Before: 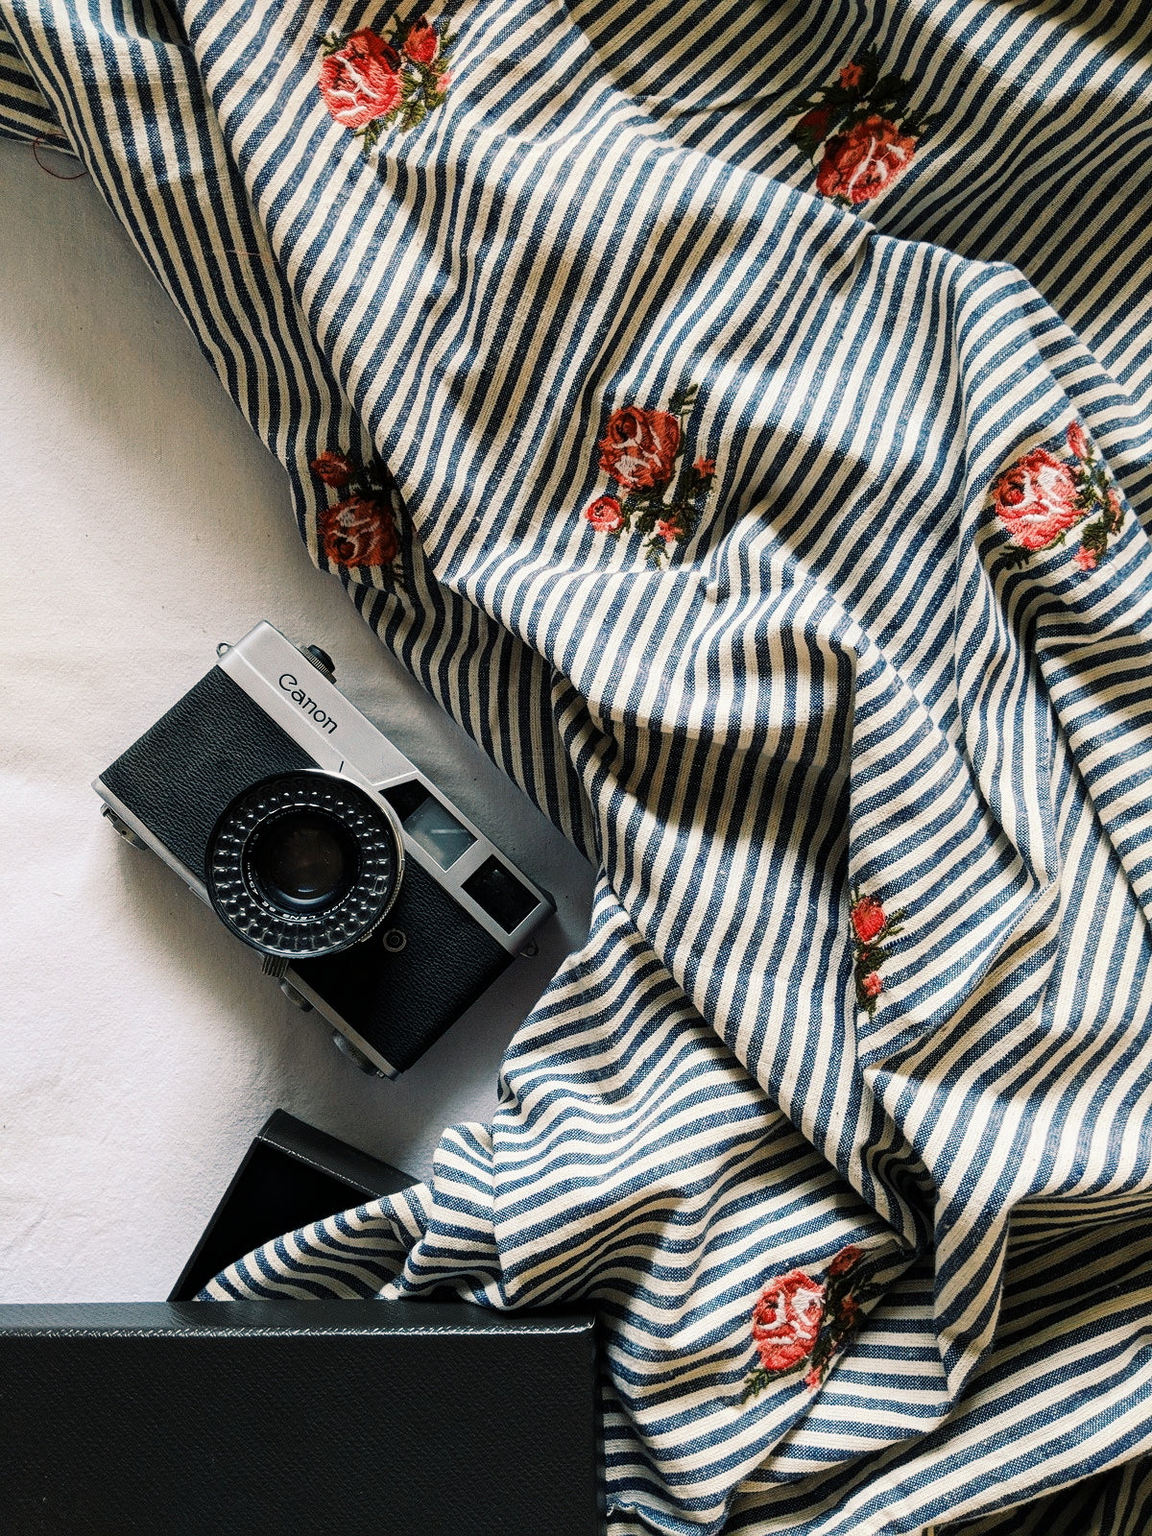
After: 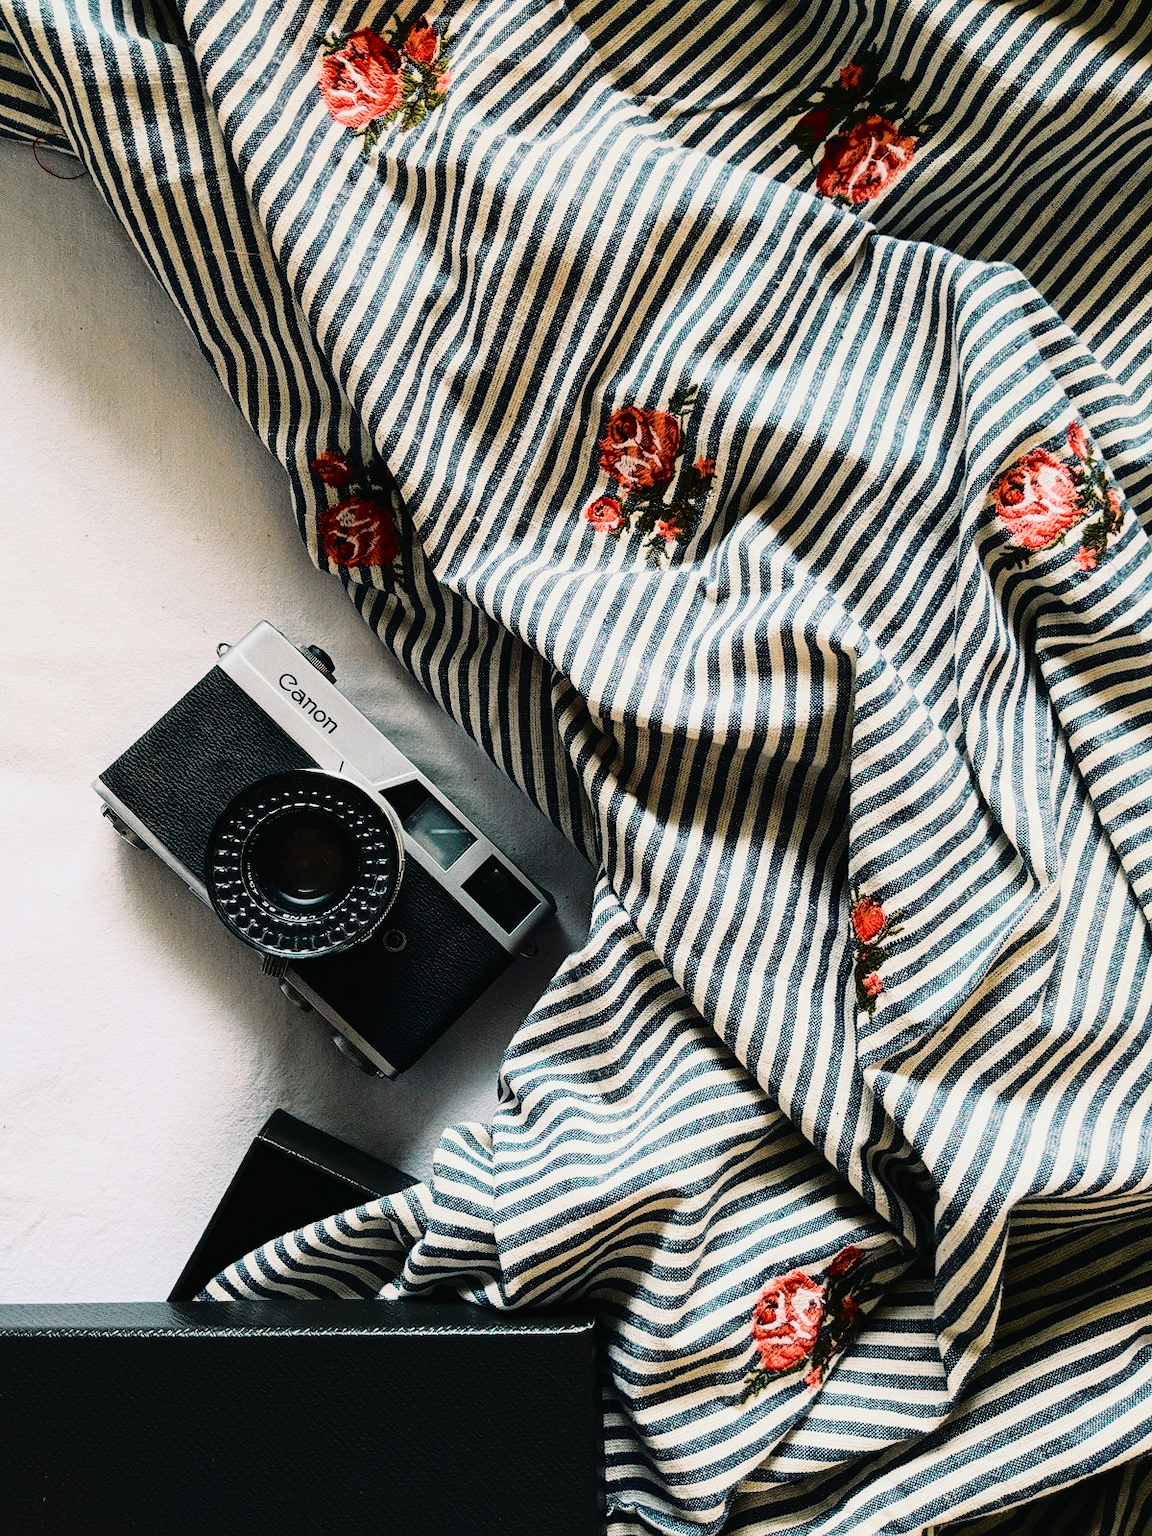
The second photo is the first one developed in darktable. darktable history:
tone curve: curves: ch0 [(0, 0.014) (0.17, 0.099) (0.398, 0.423) (0.728, 0.808) (0.877, 0.91) (0.99, 0.955)]; ch1 [(0, 0) (0.377, 0.325) (0.493, 0.491) (0.505, 0.504) (0.515, 0.515) (0.554, 0.575) (0.623, 0.643) (0.701, 0.718) (1, 1)]; ch2 [(0, 0) (0.423, 0.453) (0.481, 0.485) (0.501, 0.501) (0.531, 0.527) (0.586, 0.597) (0.663, 0.706) (0.717, 0.753) (1, 0.991)], color space Lab, independent channels
rgb levels: preserve colors max RGB
